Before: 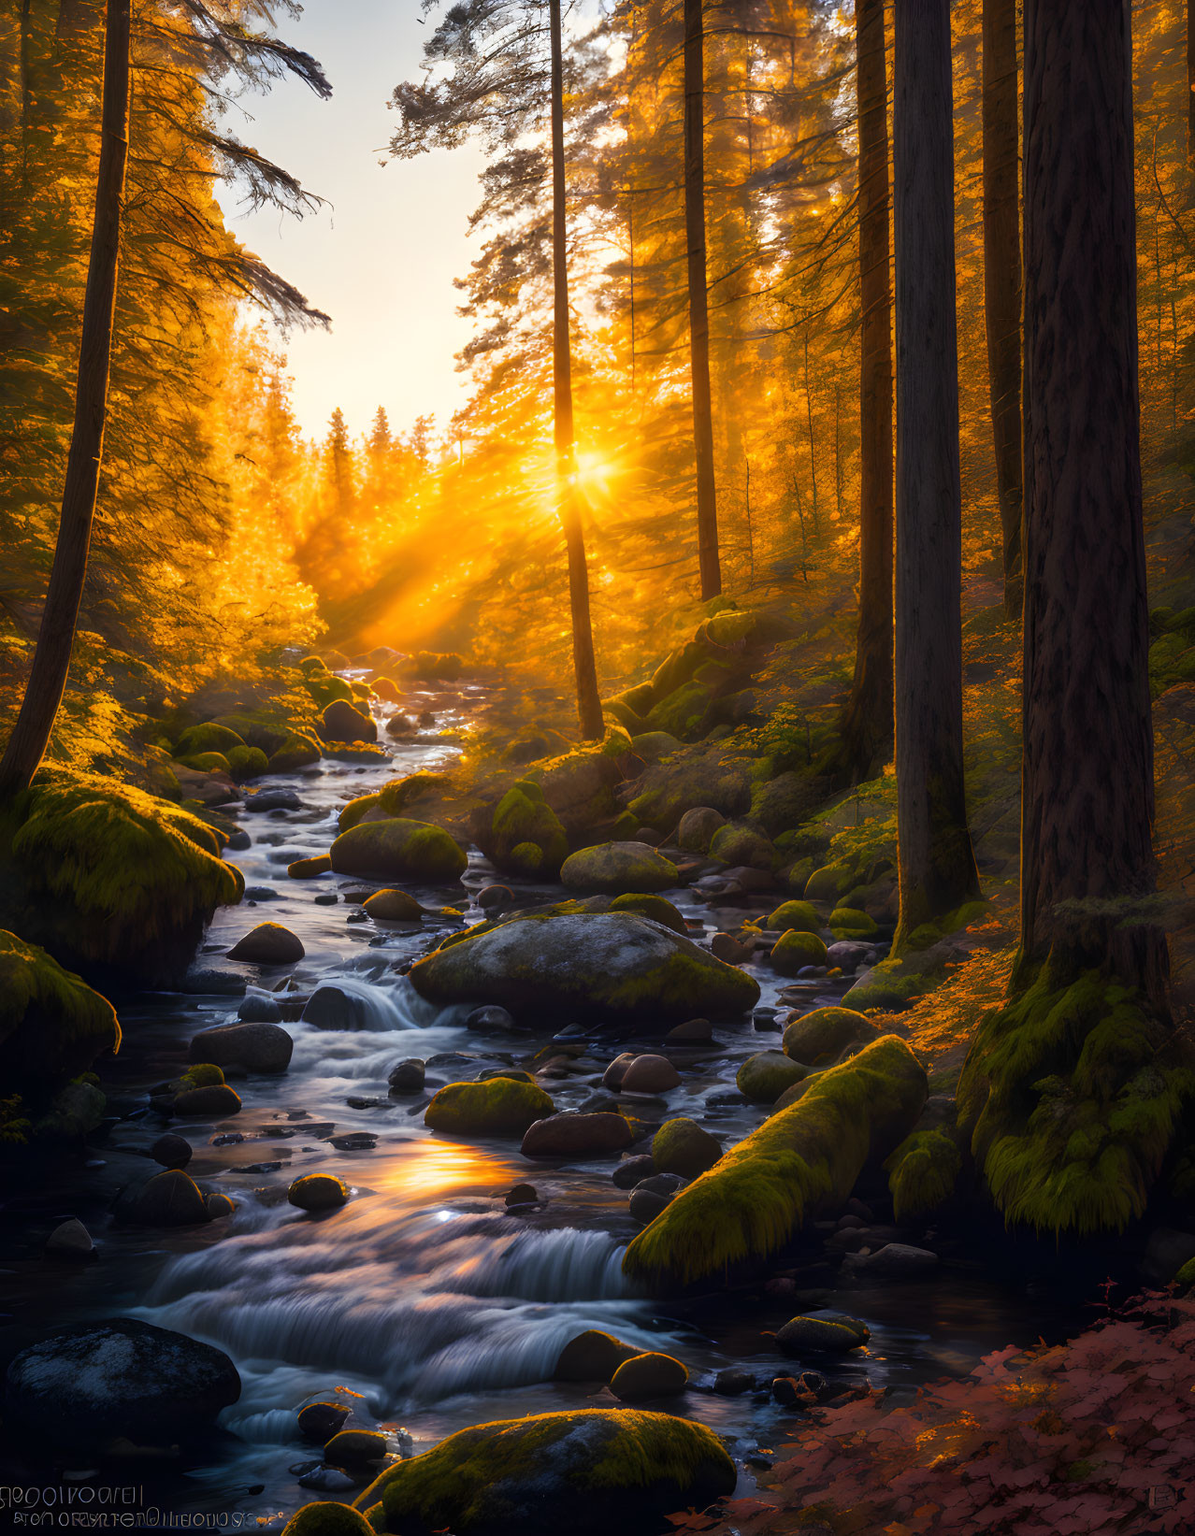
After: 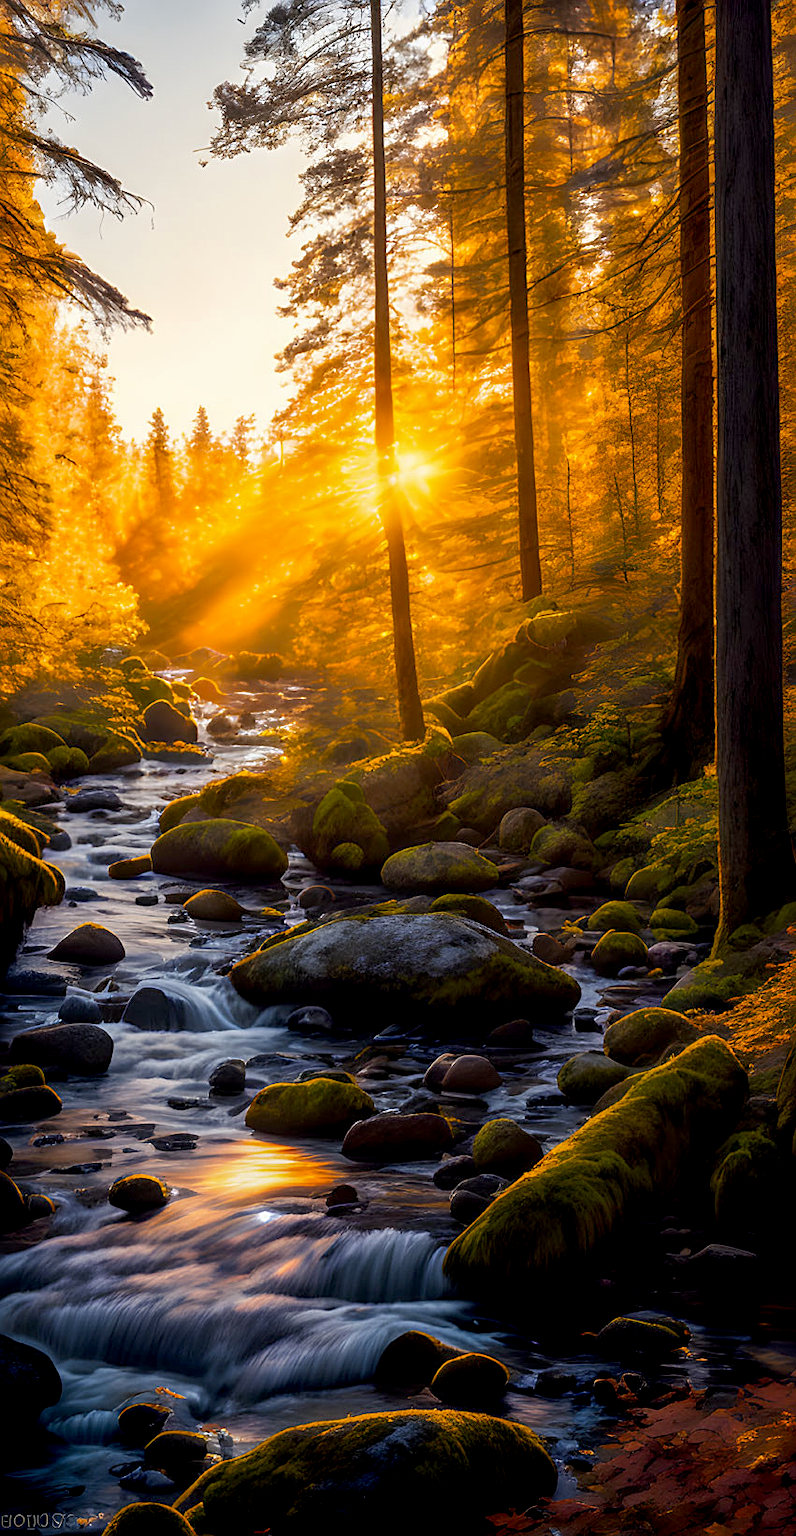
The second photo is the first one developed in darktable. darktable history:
tone equalizer: on, module defaults
exposure: black level correction 0.01, exposure 0.014 EV, compensate highlight preservation false
local contrast: detail 110%
crop and rotate: left 15.055%, right 18.278%
sharpen: on, module defaults
